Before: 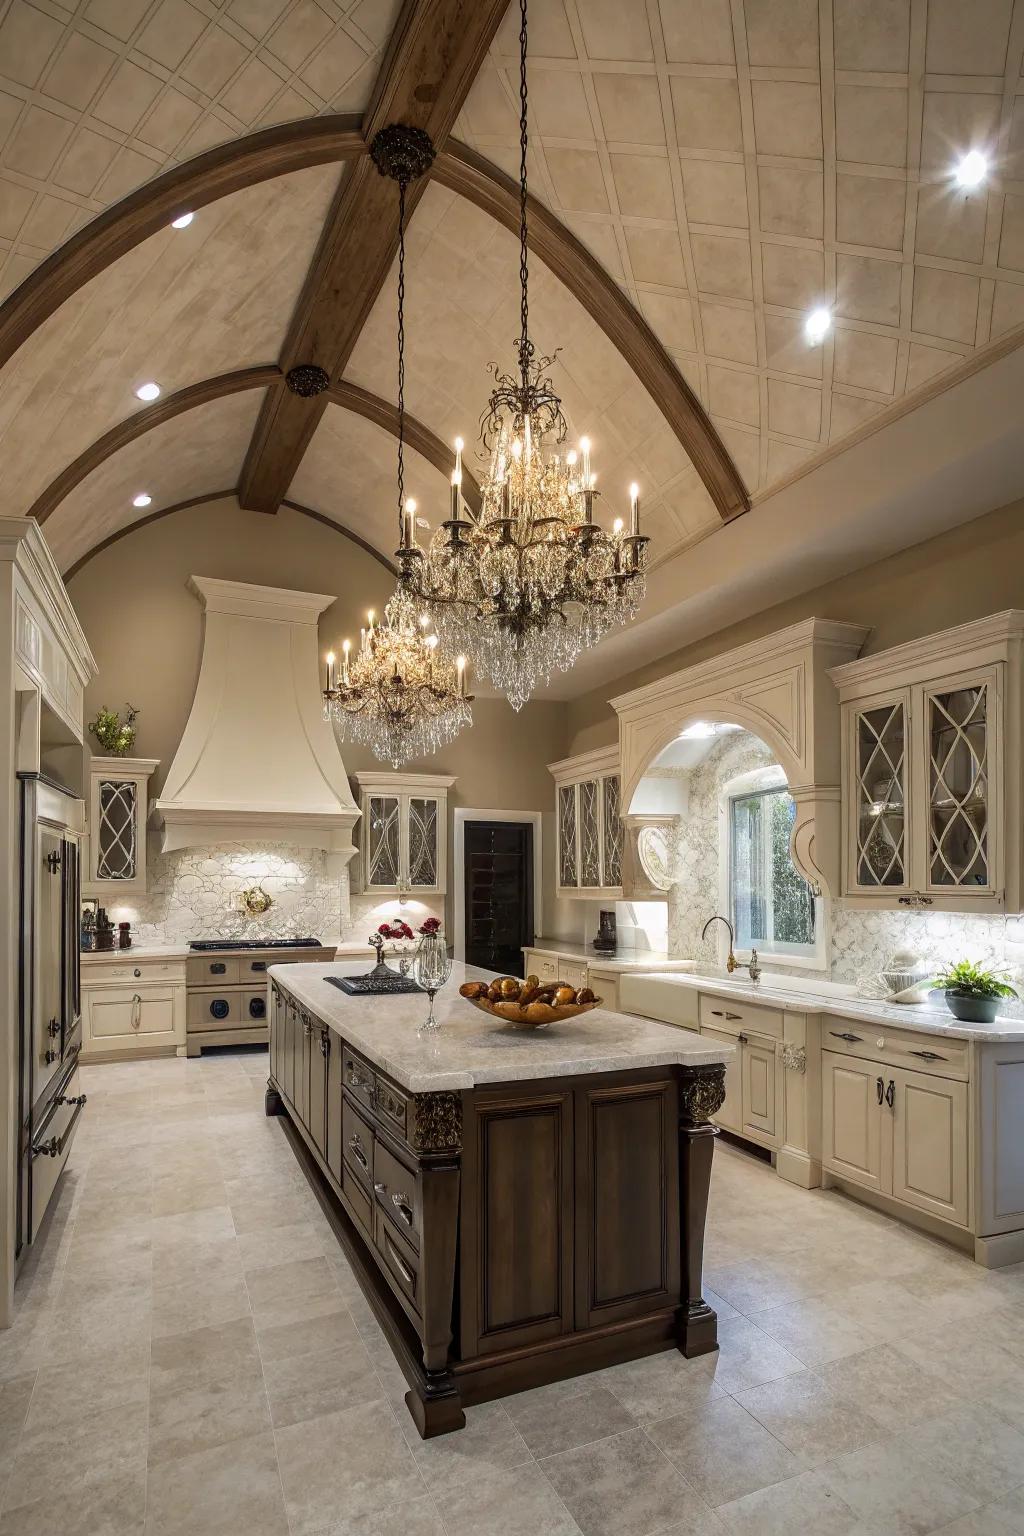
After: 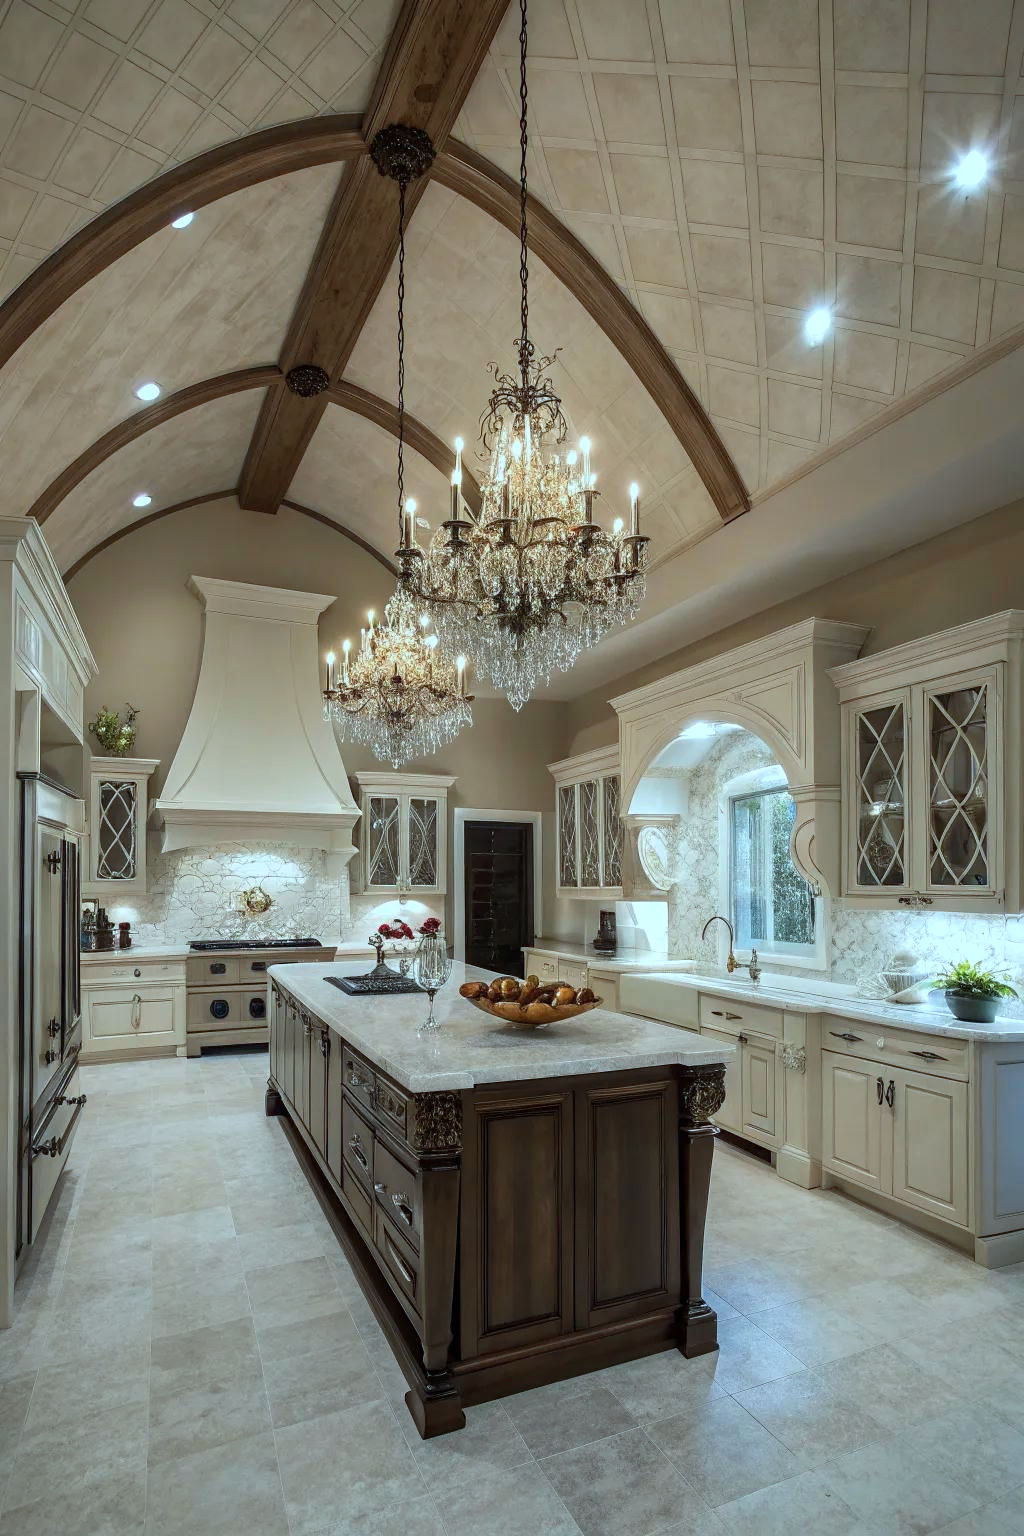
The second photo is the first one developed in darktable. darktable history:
color correction: highlights a* -11.71, highlights b* -15.01
